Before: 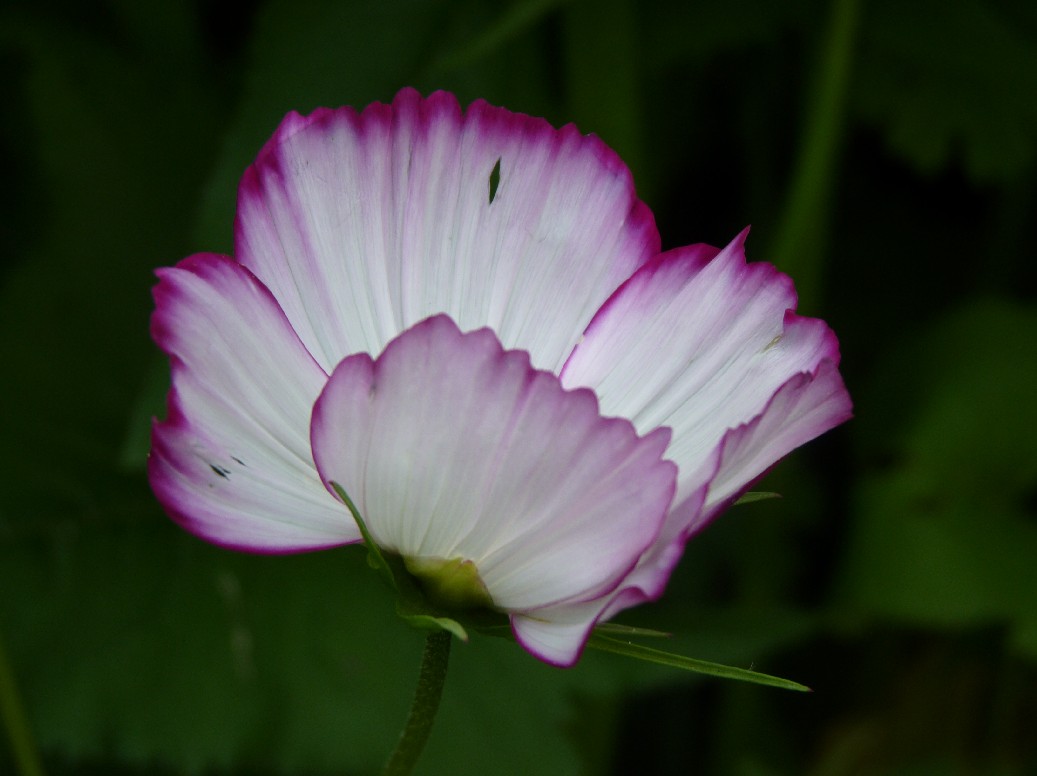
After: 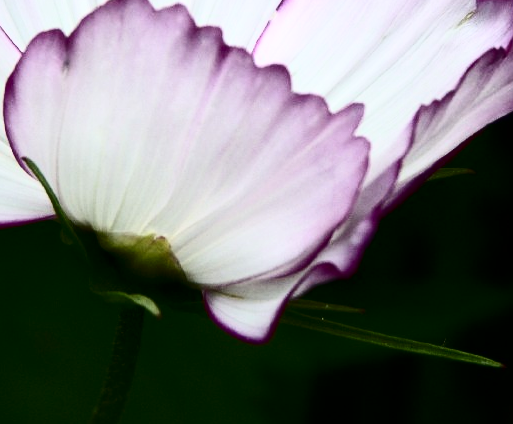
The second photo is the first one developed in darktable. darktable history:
crop: left 29.672%, top 41.786%, right 20.851%, bottom 3.487%
exposure: exposure 0.3 EV, compensate highlight preservation false
contrast brightness saturation: contrast 0.5, saturation -0.1
